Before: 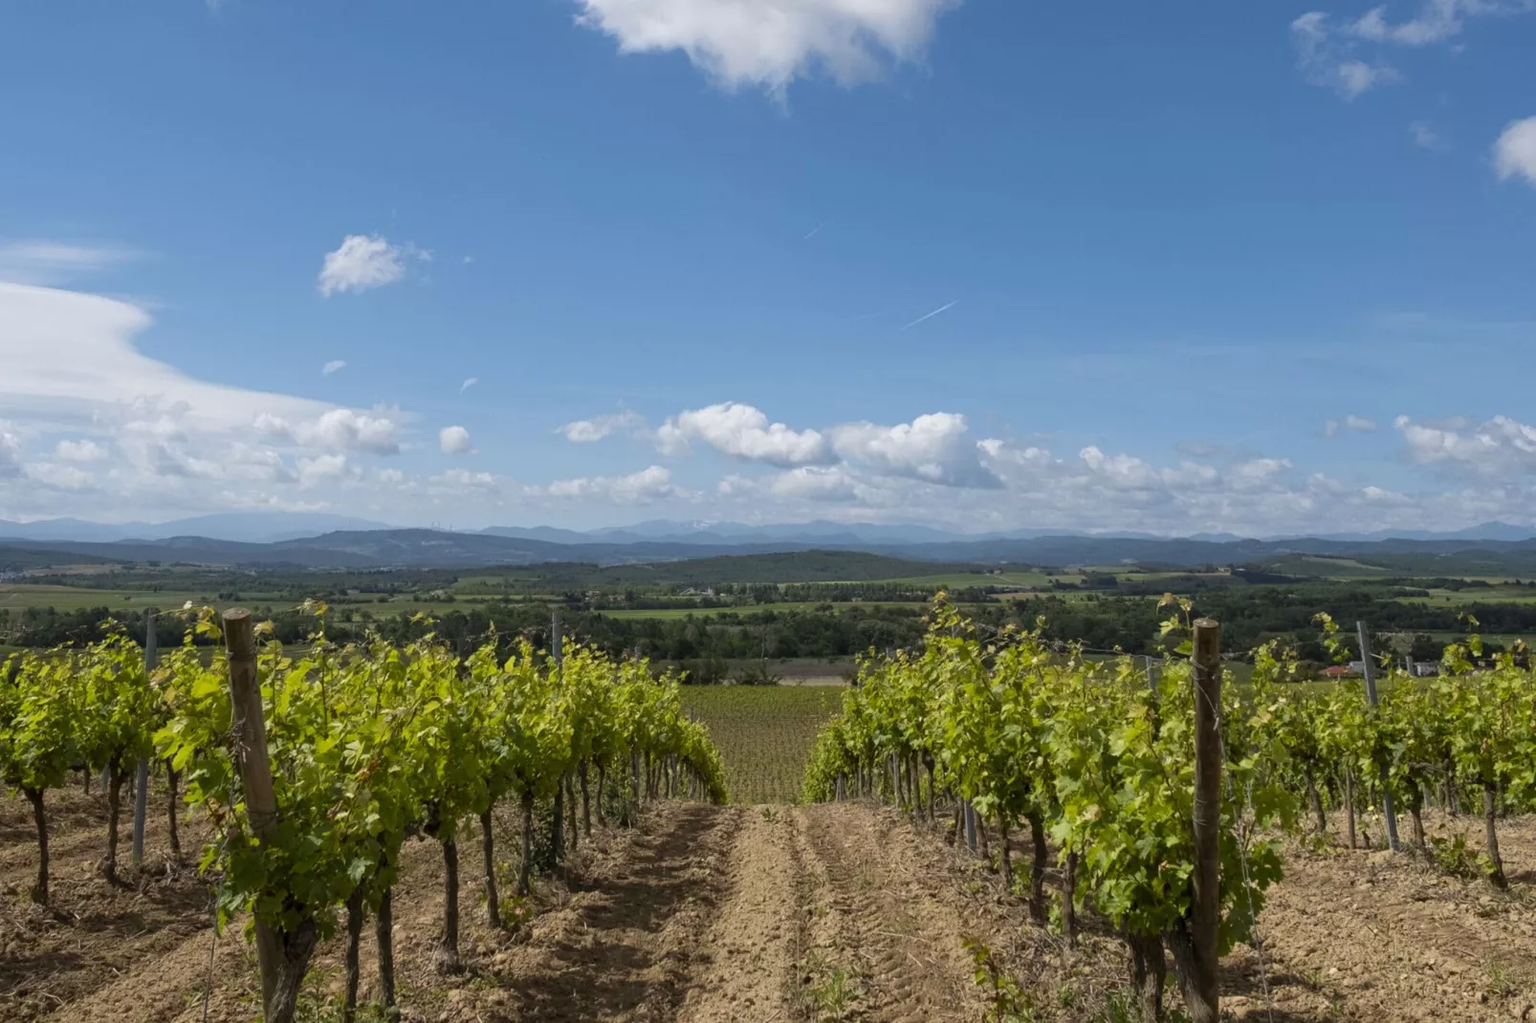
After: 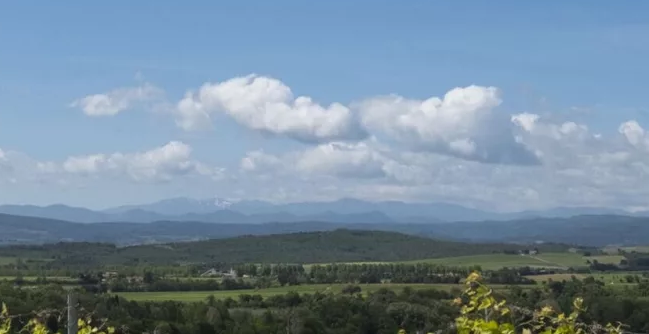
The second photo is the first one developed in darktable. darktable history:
crop: left 31.785%, top 32.363%, right 27.768%, bottom 36.395%
